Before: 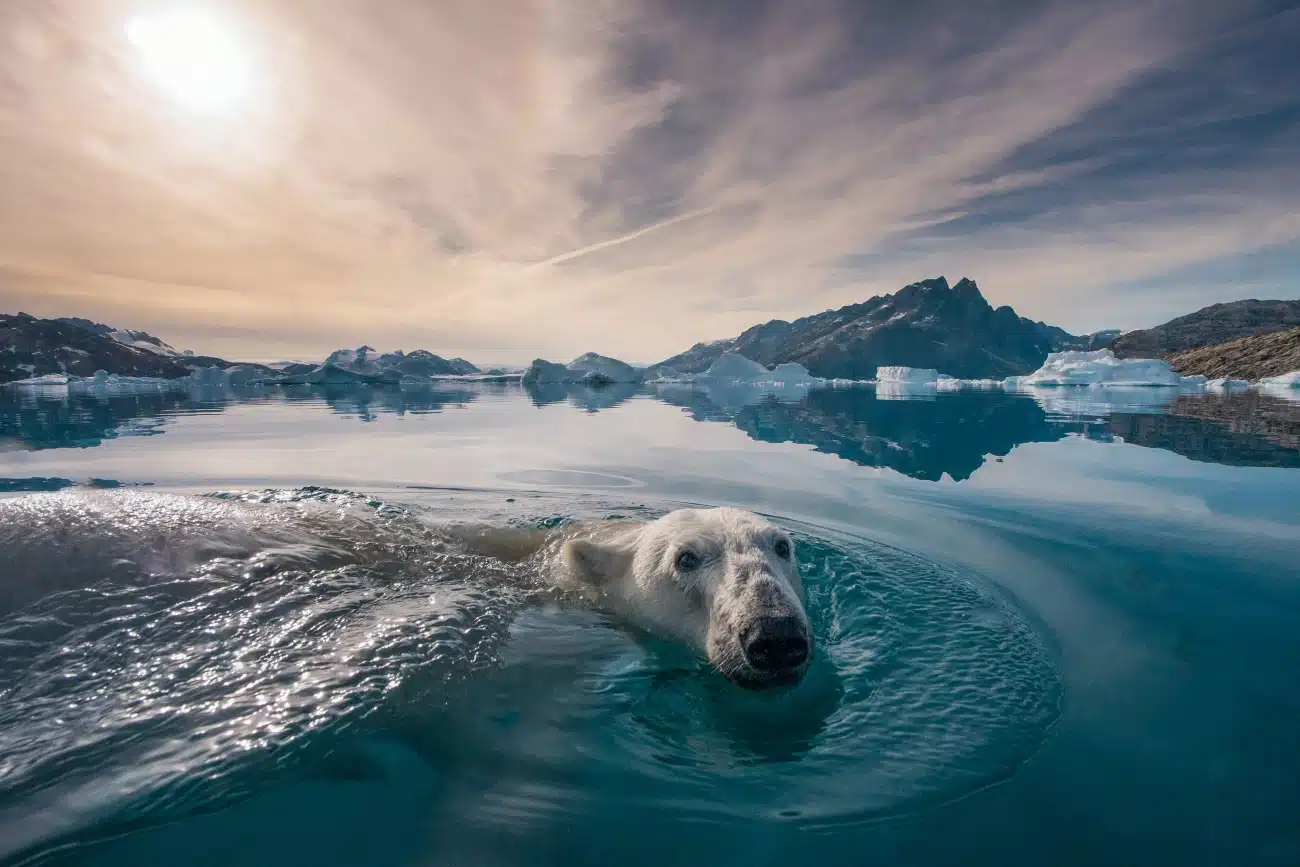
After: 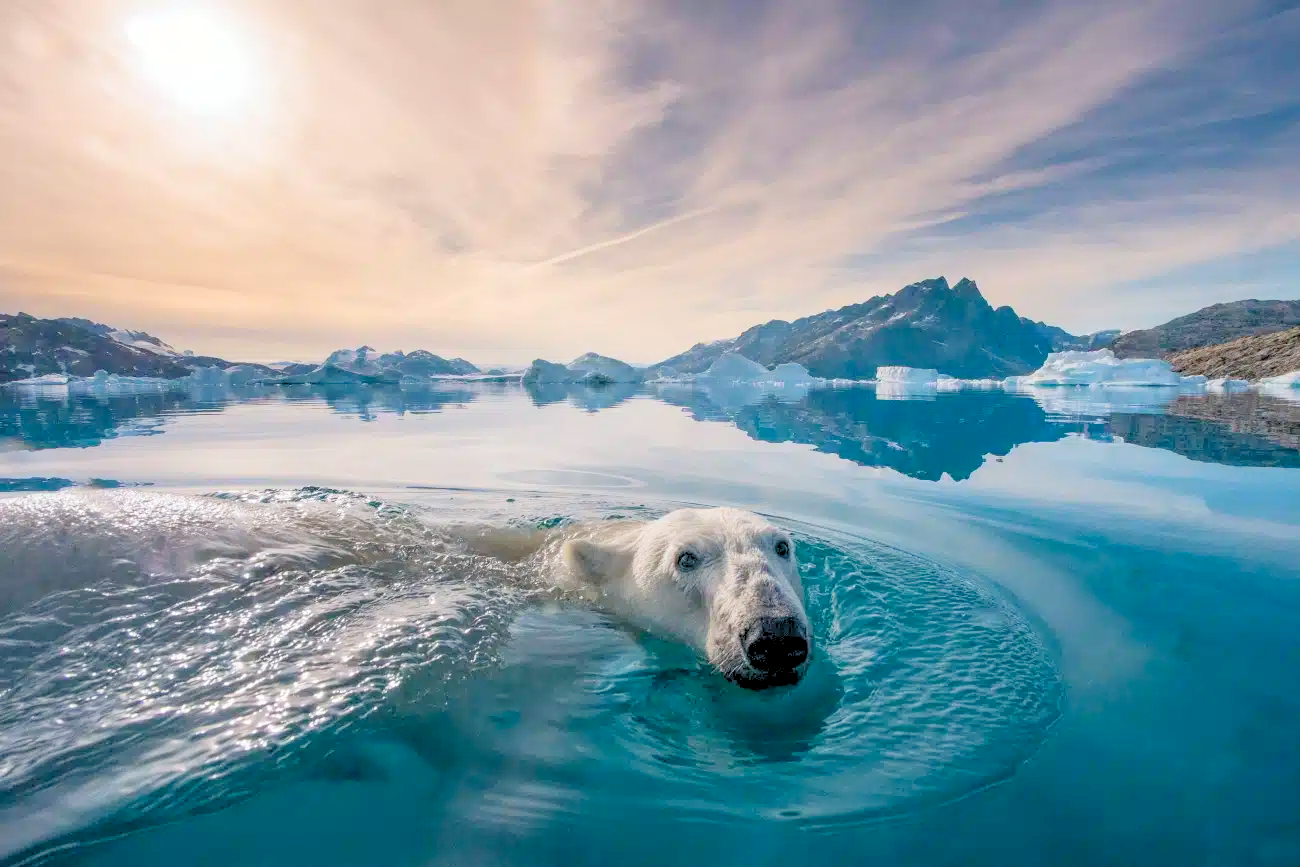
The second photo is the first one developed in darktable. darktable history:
levels: levels [0.072, 0.414, 0.976]
tone equalizer: -7 EV 0.175 EV, -6 EV 0.126 EV, -5 EV 0.107 EV, -4 EV 0.037 EV, -2 EV -0.021 EV, -1 EV -0.062 EV, +0 EV -0.056 EV, edges refinement/feathering 500, mask exposure compensation -1.57 EV, preserve details guided filter
